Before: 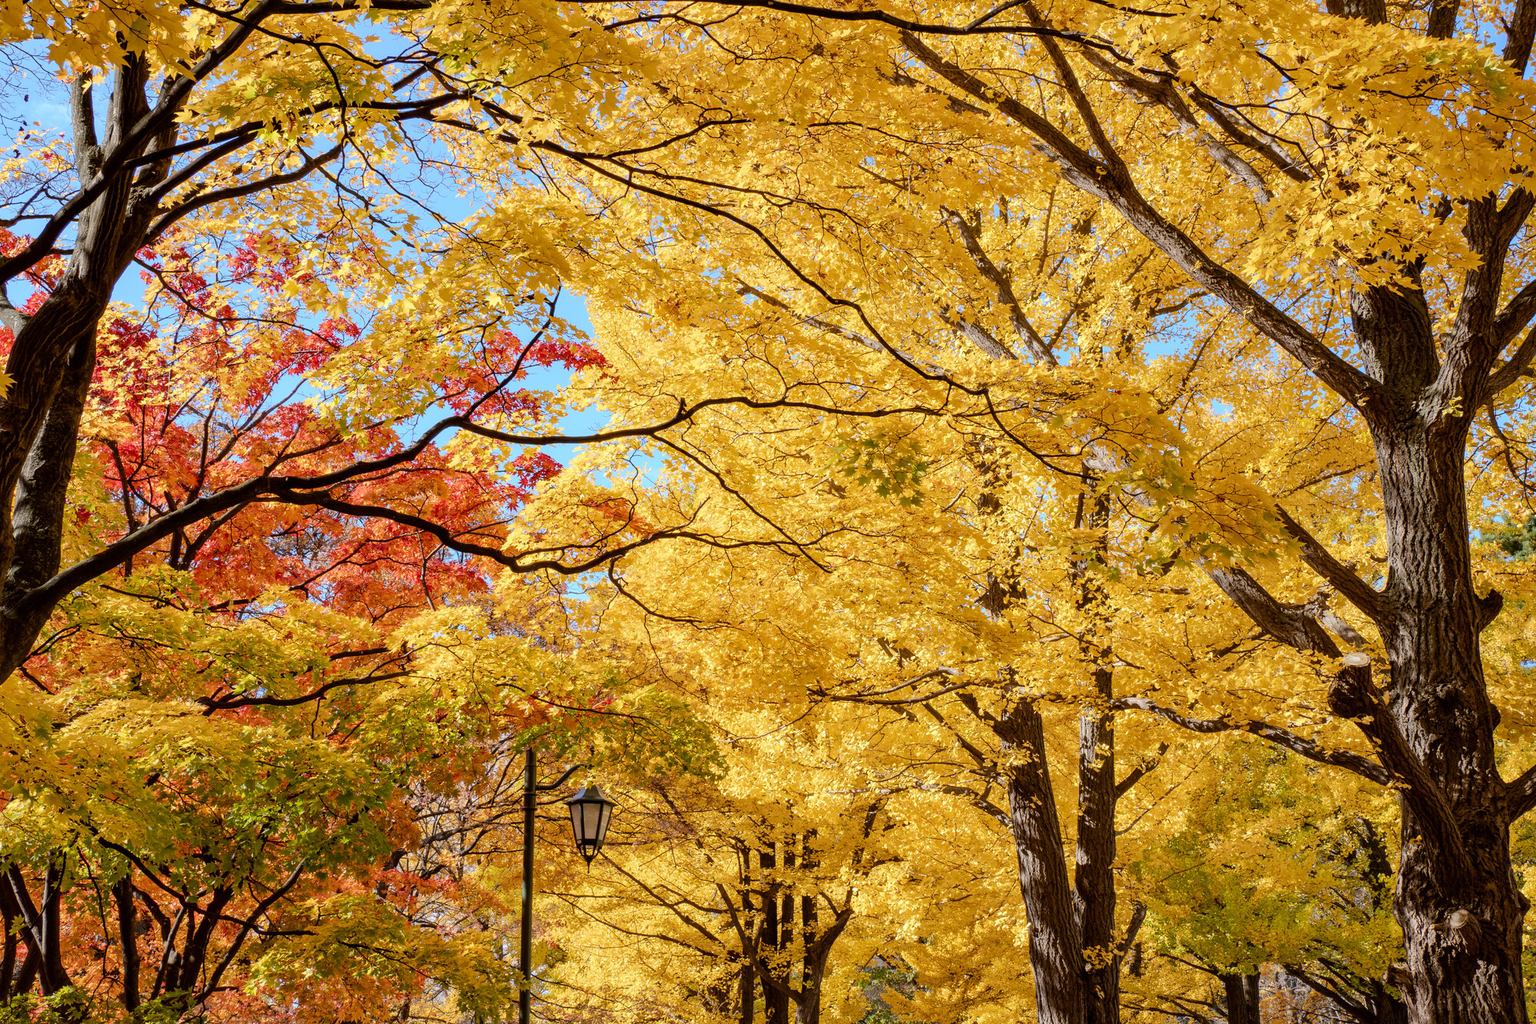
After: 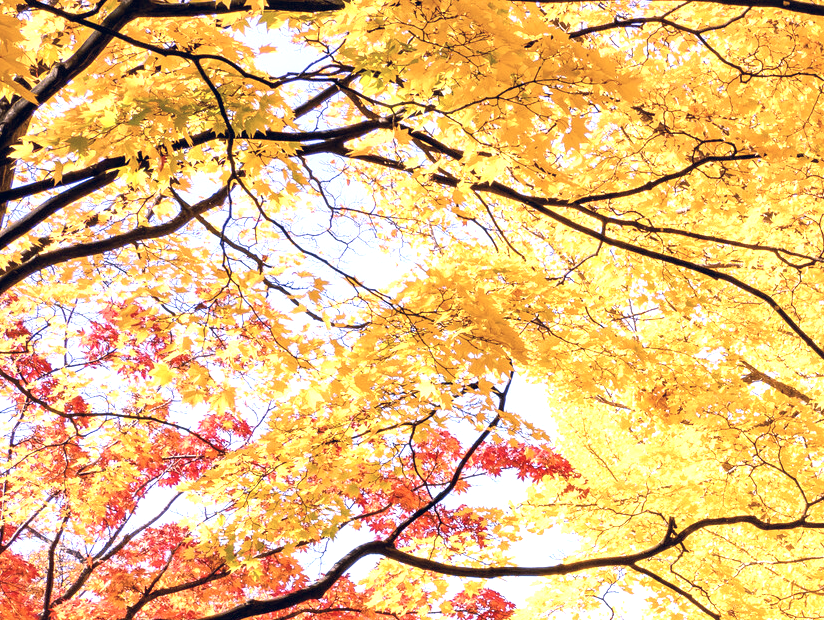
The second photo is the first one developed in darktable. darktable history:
crop and rotate: left 10.866%, top 0.084%, right 47.934%, bottom 53.344%
exposure: black level correction 0, exposure 1 EV, compensate exposure bias true, compensate highlight preservation false
color correction: highlights a* 13.82, highlights b* 5.83, shadows a* -4.92, shadows b* -15.77, saturation 0.841
local contrast: mode bilateral grid, contrast 20, coarseness 50, detail 119%, midtone range 0.2
